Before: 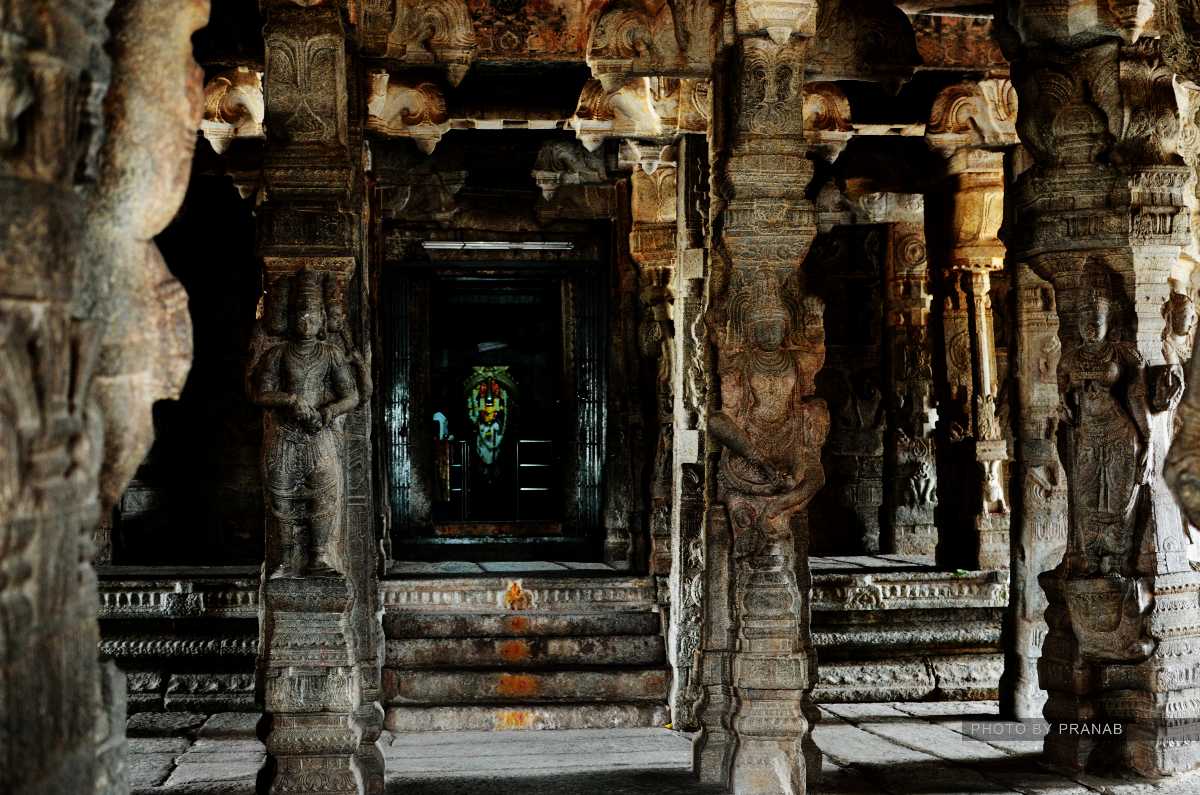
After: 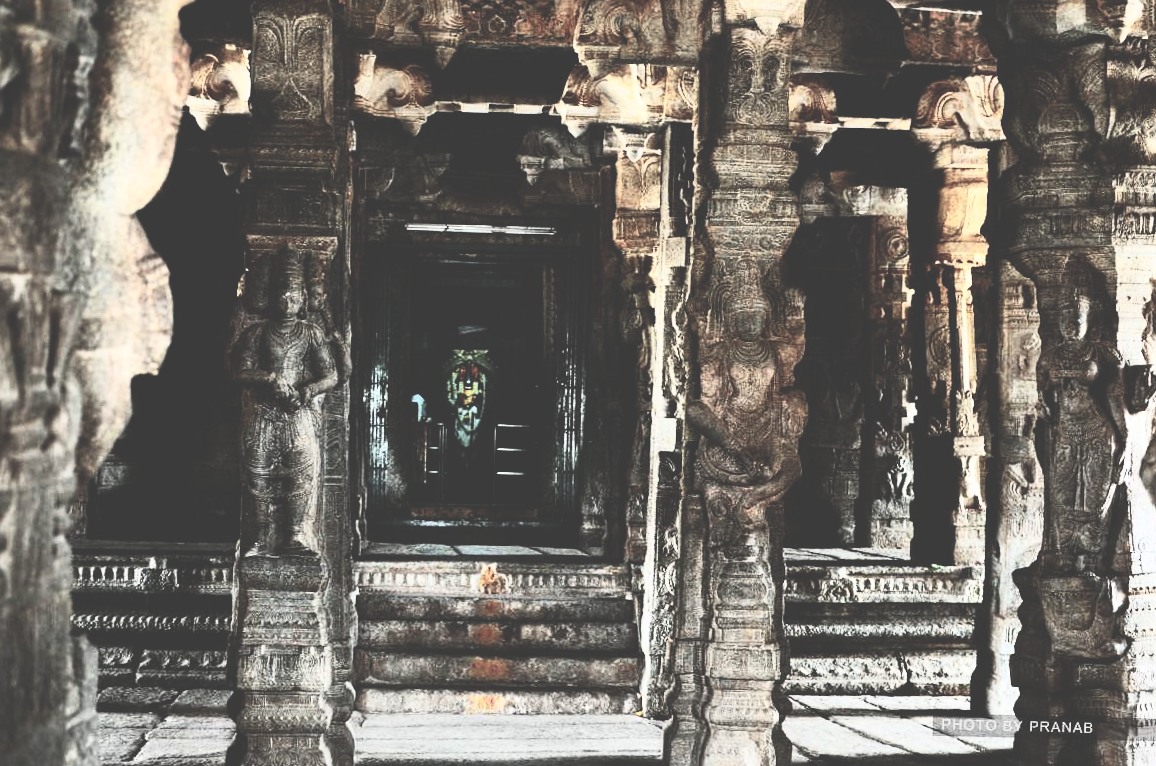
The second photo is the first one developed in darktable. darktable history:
exposure: black level correction -0.031, compensate highlight preservation false
contrast brightness saturation: contrast 0.577, brightness 0.577, saturation -0.326
crop and rotate: angle -1.43°
